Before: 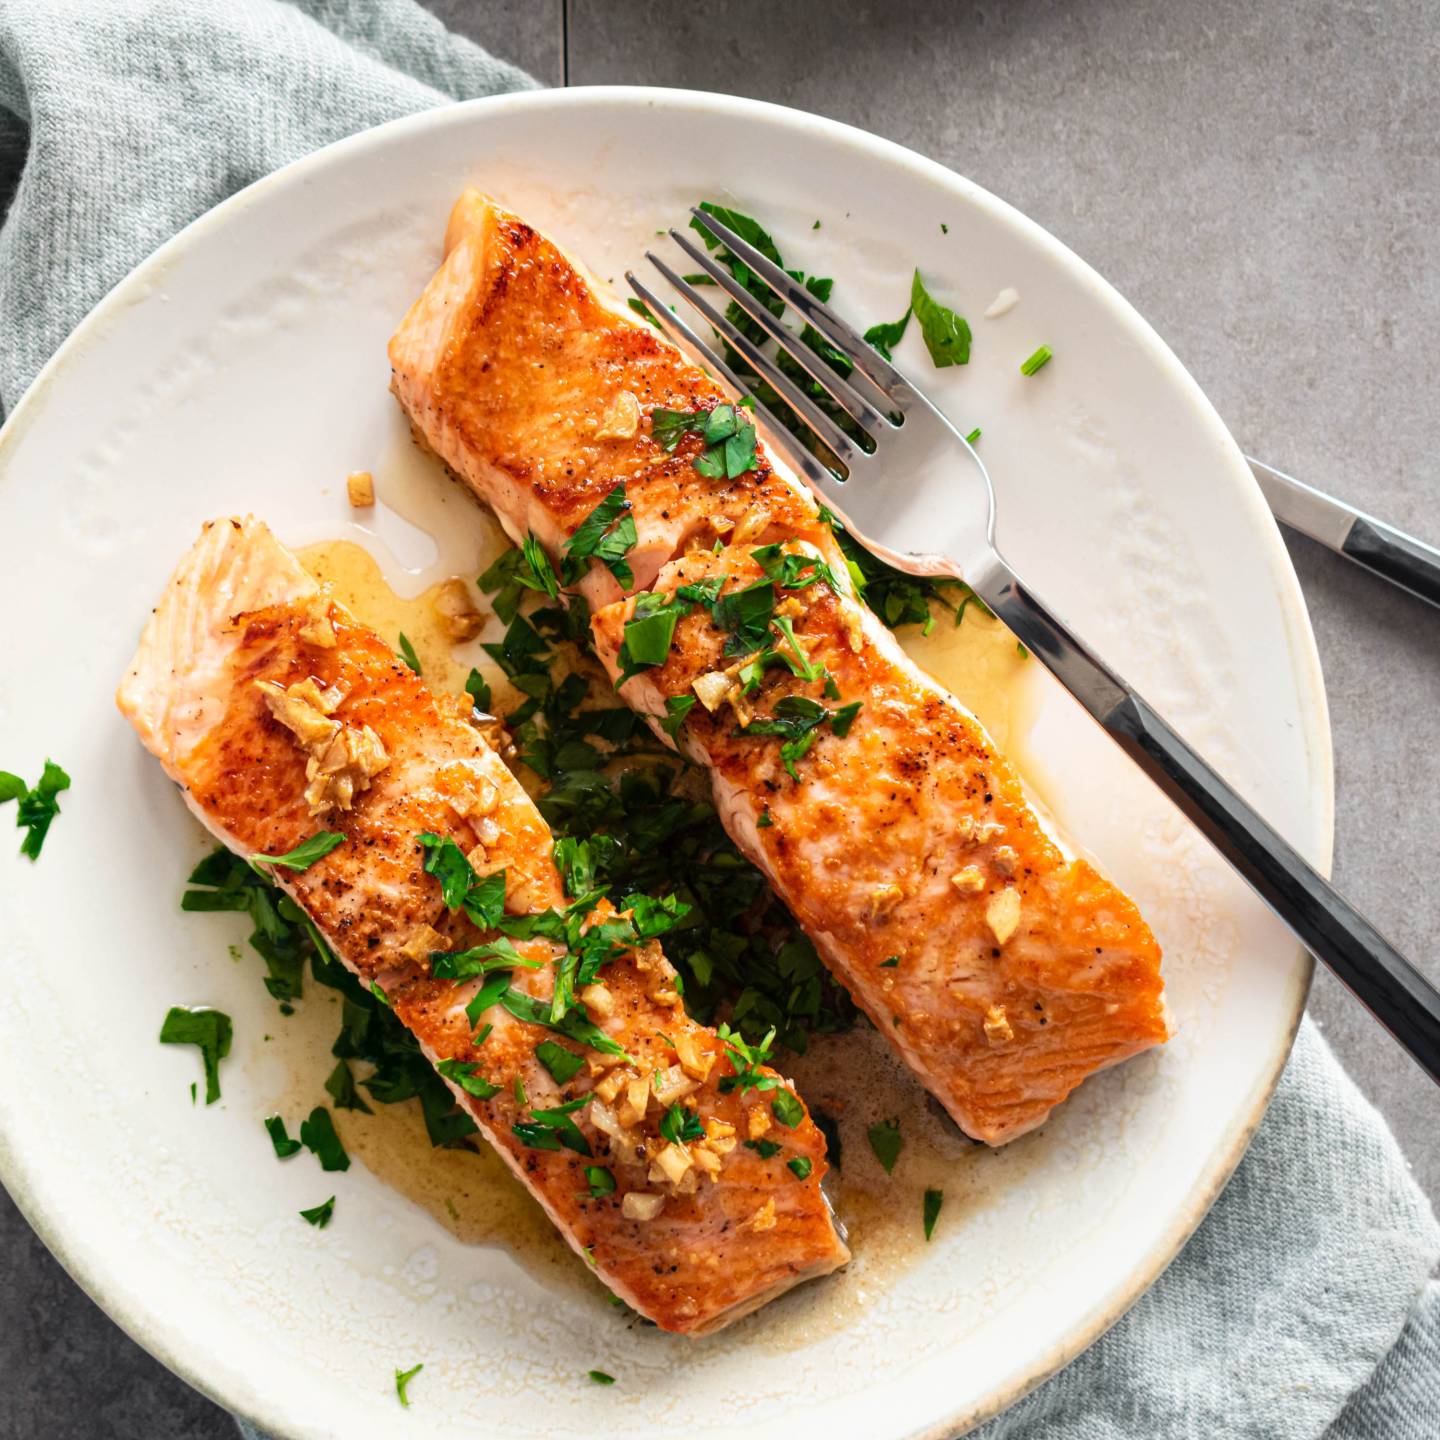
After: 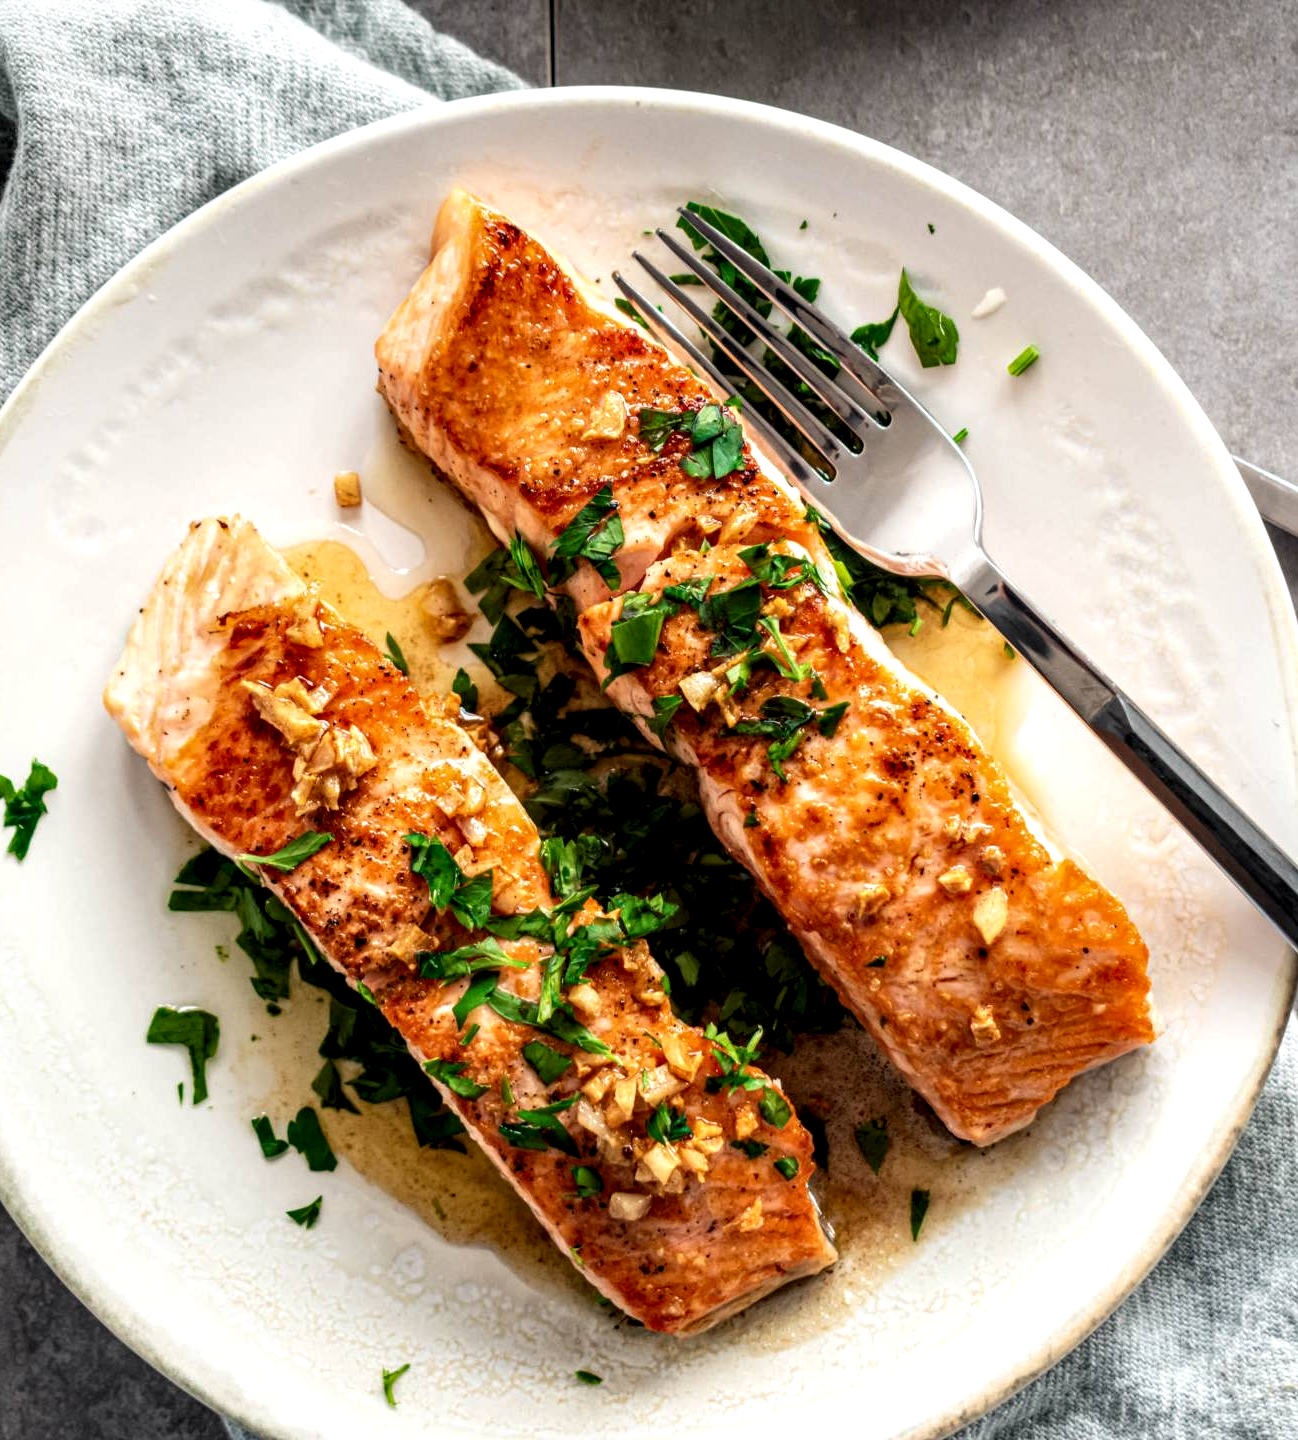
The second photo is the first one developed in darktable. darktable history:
local contrast: highlights 60%, shadows 61%, detail 160%
crop and rotate: left 0.911%, right 8.92%
